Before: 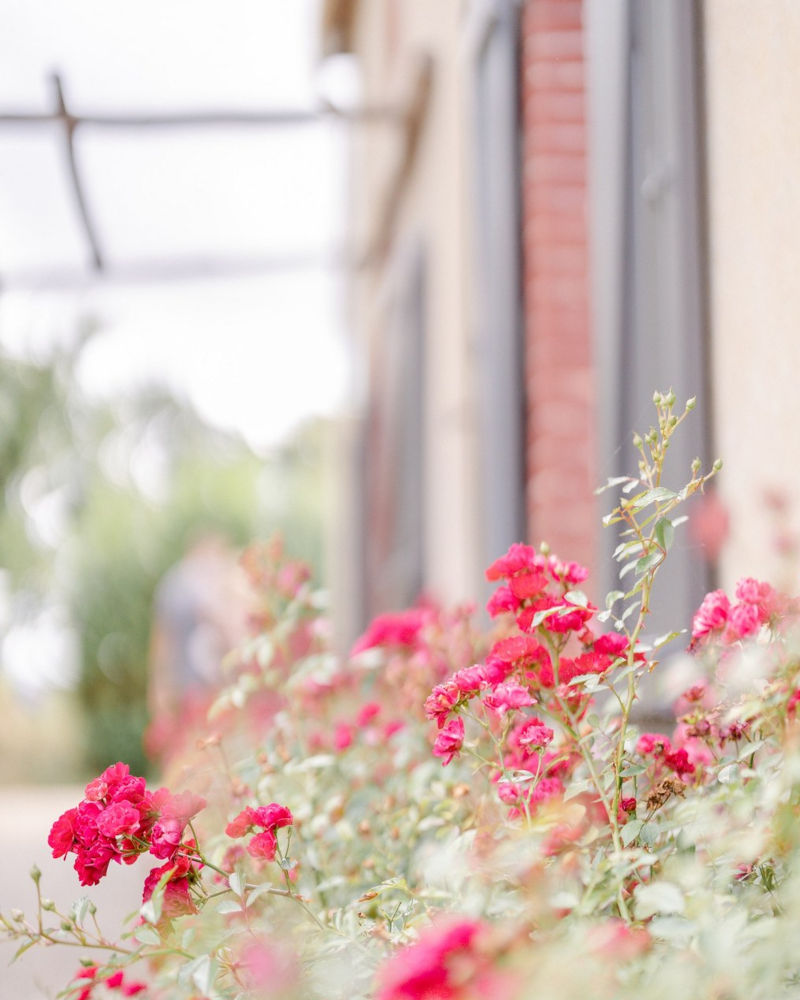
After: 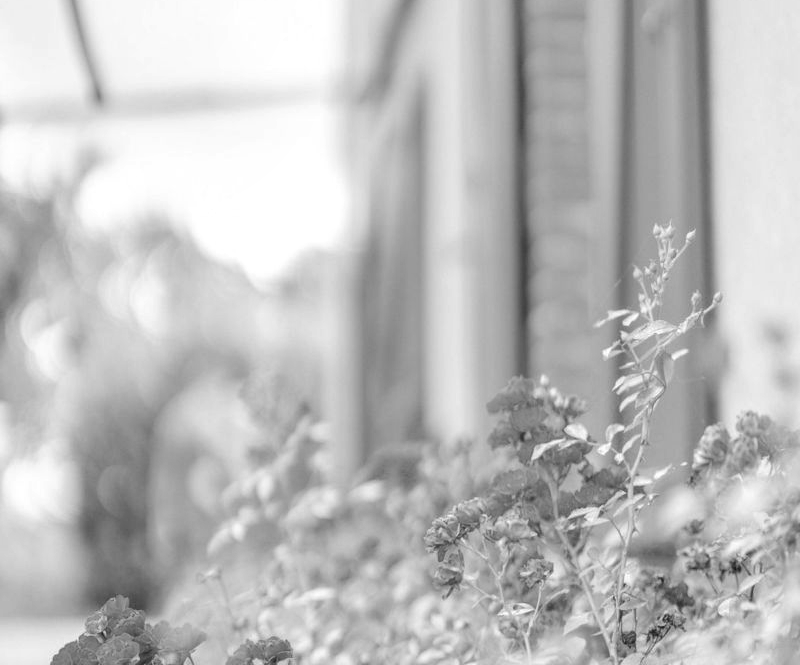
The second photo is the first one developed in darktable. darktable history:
crop: top 16.727%, bottom 16.727%
local contrast: on, module defaults
monochrome: a 32, b 64, size 2.3
